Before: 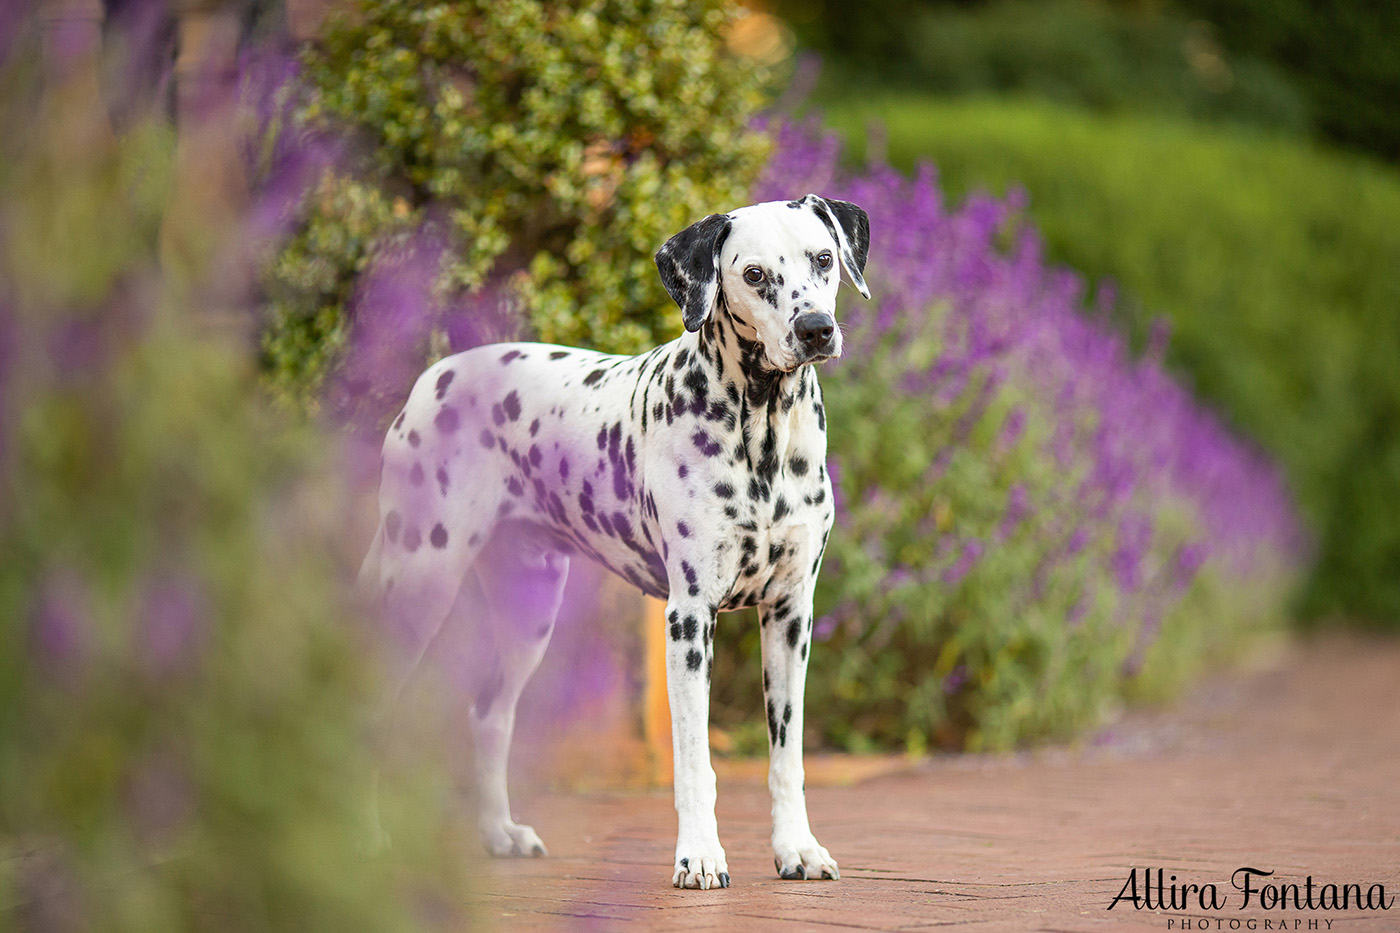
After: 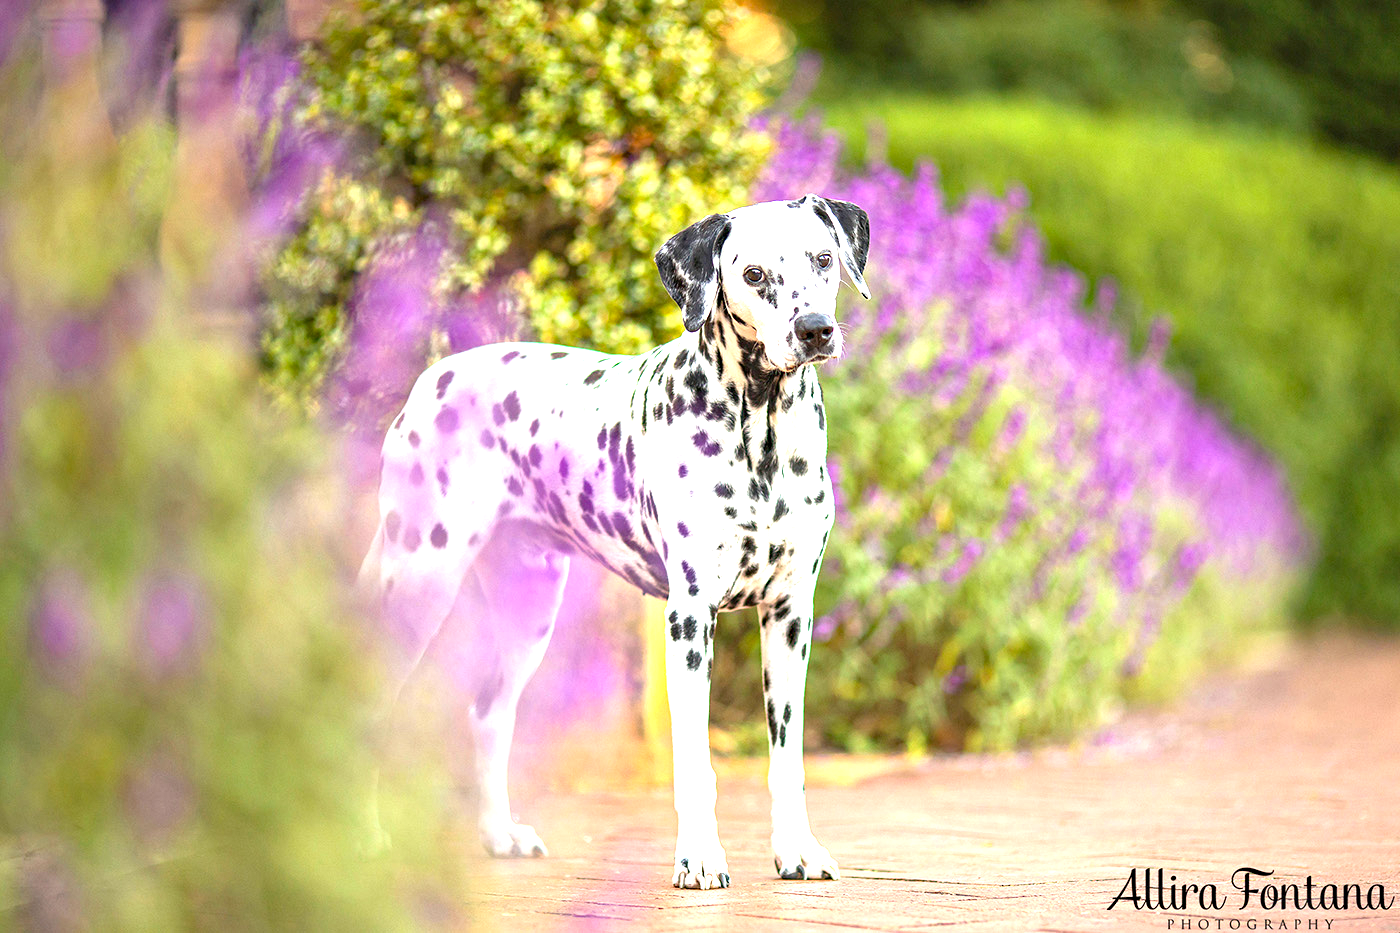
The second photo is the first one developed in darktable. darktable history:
haze removal: compatibility mode true, adaptive false
exposure: black level correction 0, exposure 1.461 EV, compensate exposure bias true, compensate highlight preservation false
